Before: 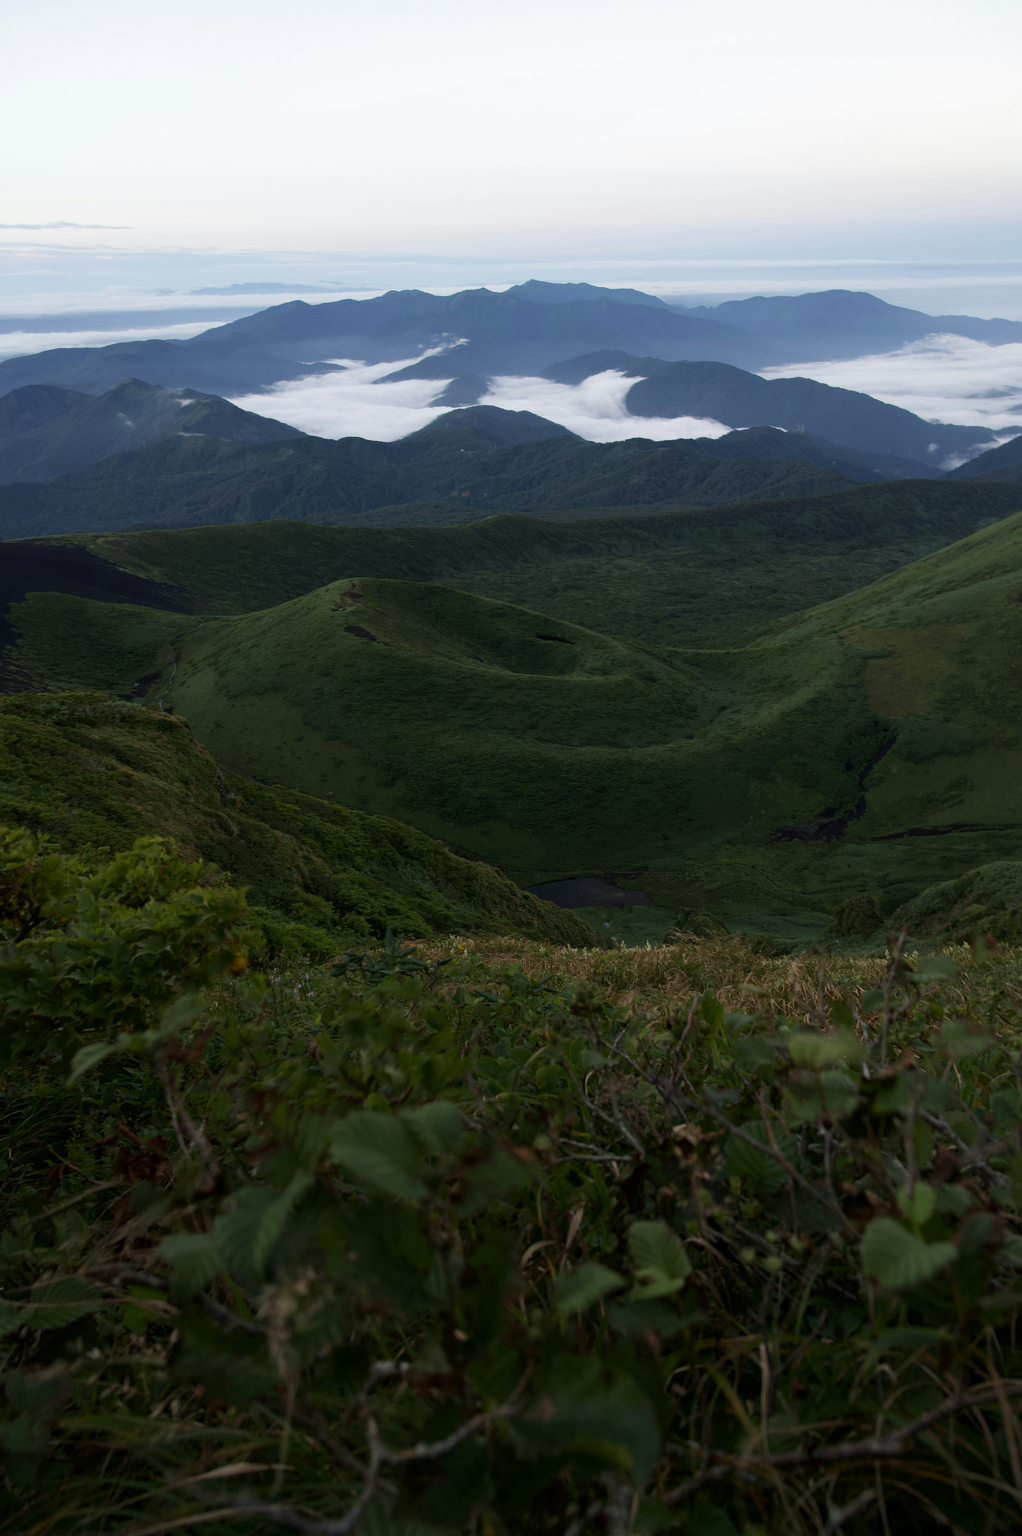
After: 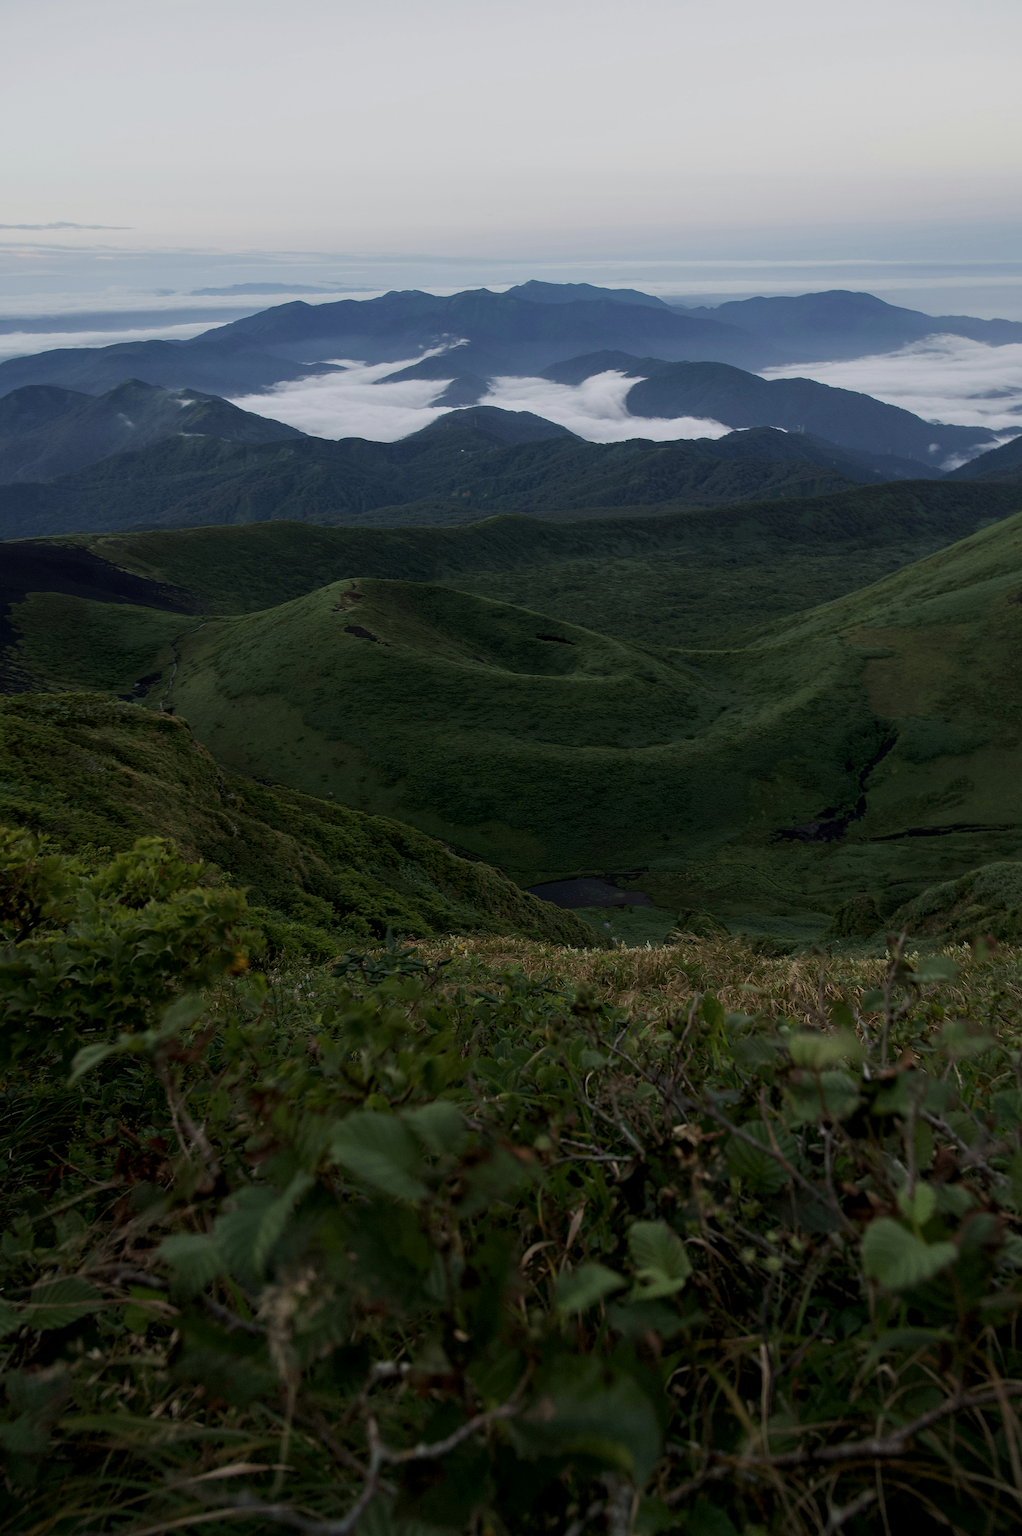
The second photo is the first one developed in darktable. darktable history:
sharpen: on, module defaults
local contrast: on, module defaults
graduated density: on, module defaults
